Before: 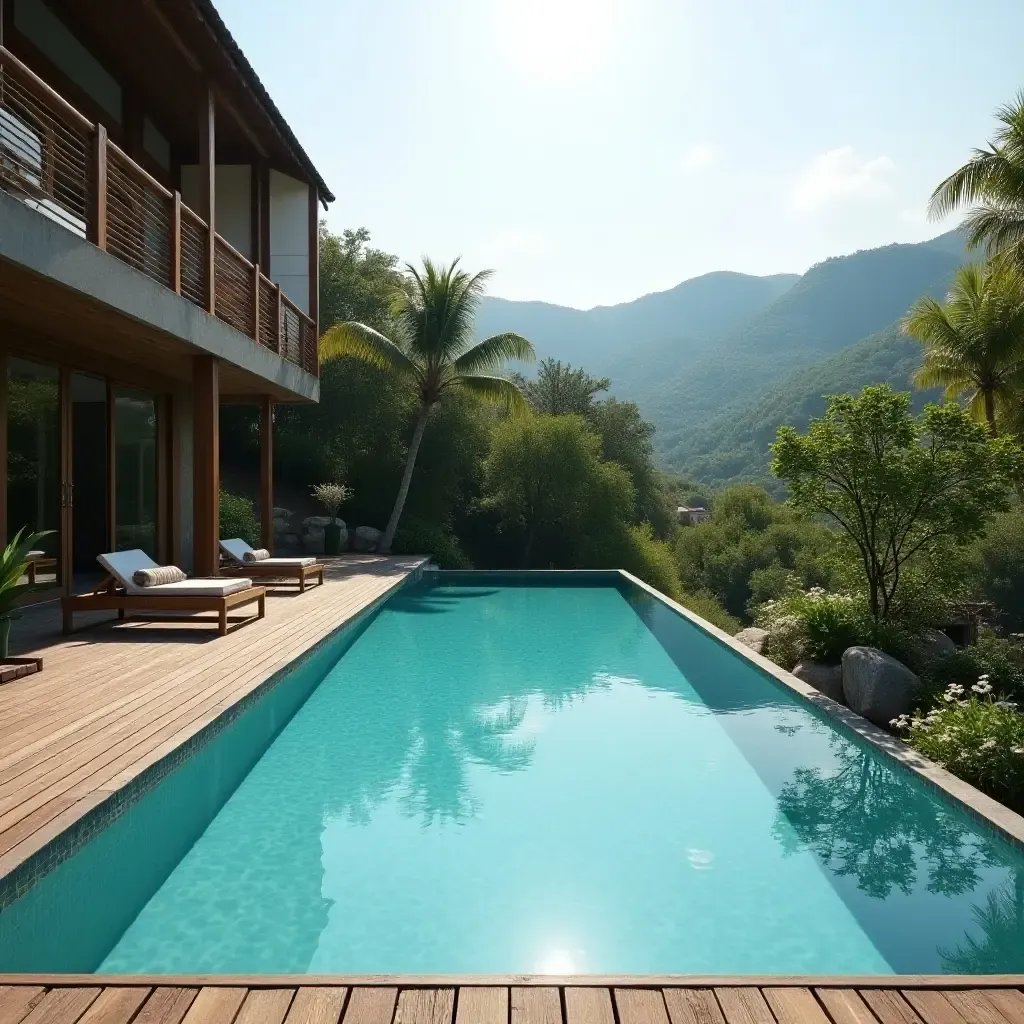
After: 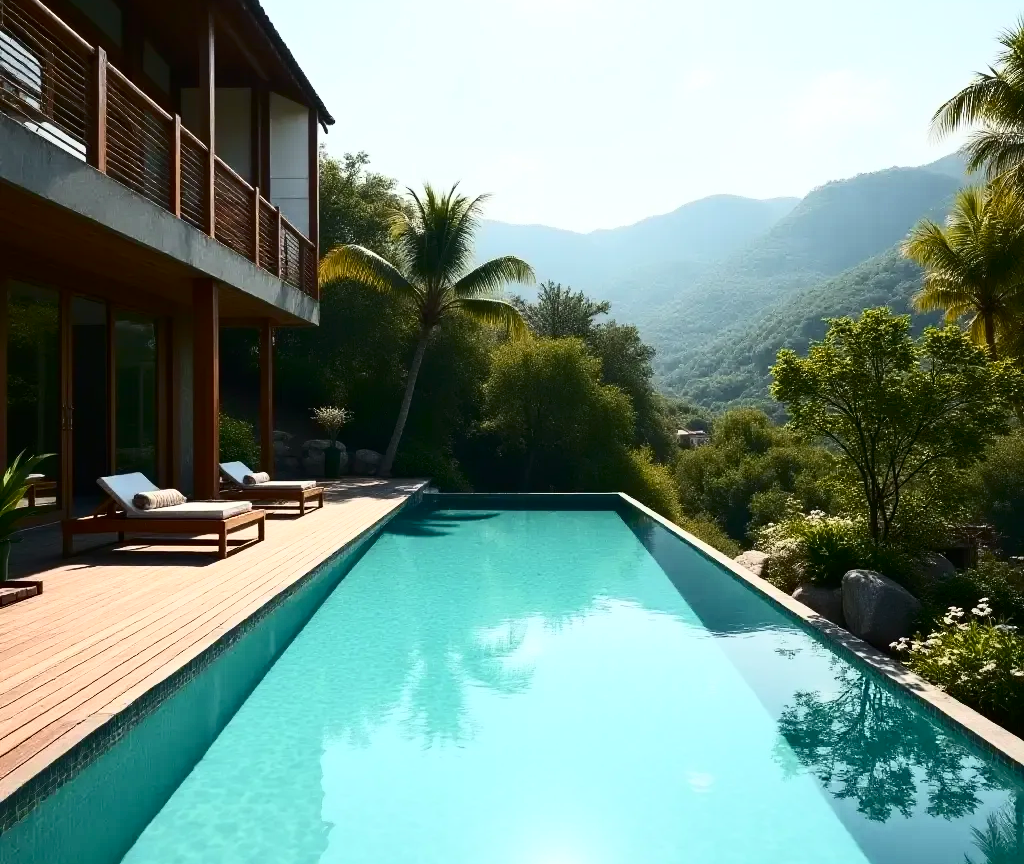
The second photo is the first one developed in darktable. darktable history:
contrast brightness saturation: contrast 0.391, brightness 0.105
color zones: curves: ch1 [(0.24, 0.629) (0.75, 0.5)]; ch2 [(0.255, 0.454) (0.745, 0.491)]
crop: top 7.591%, bottom 7.973%
